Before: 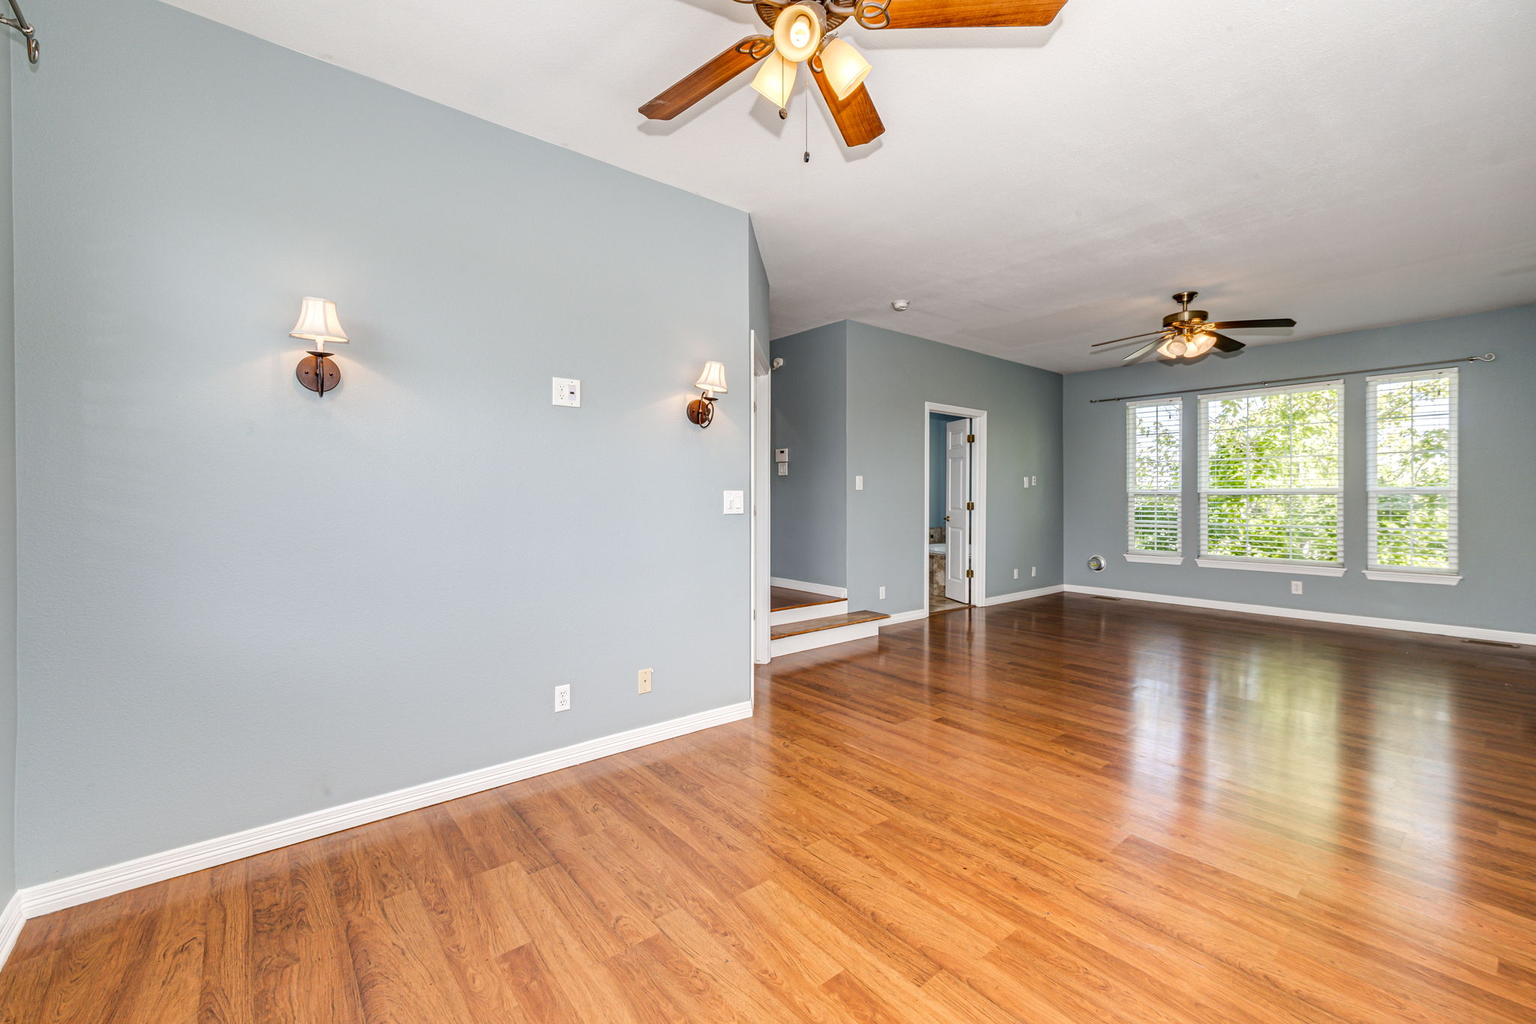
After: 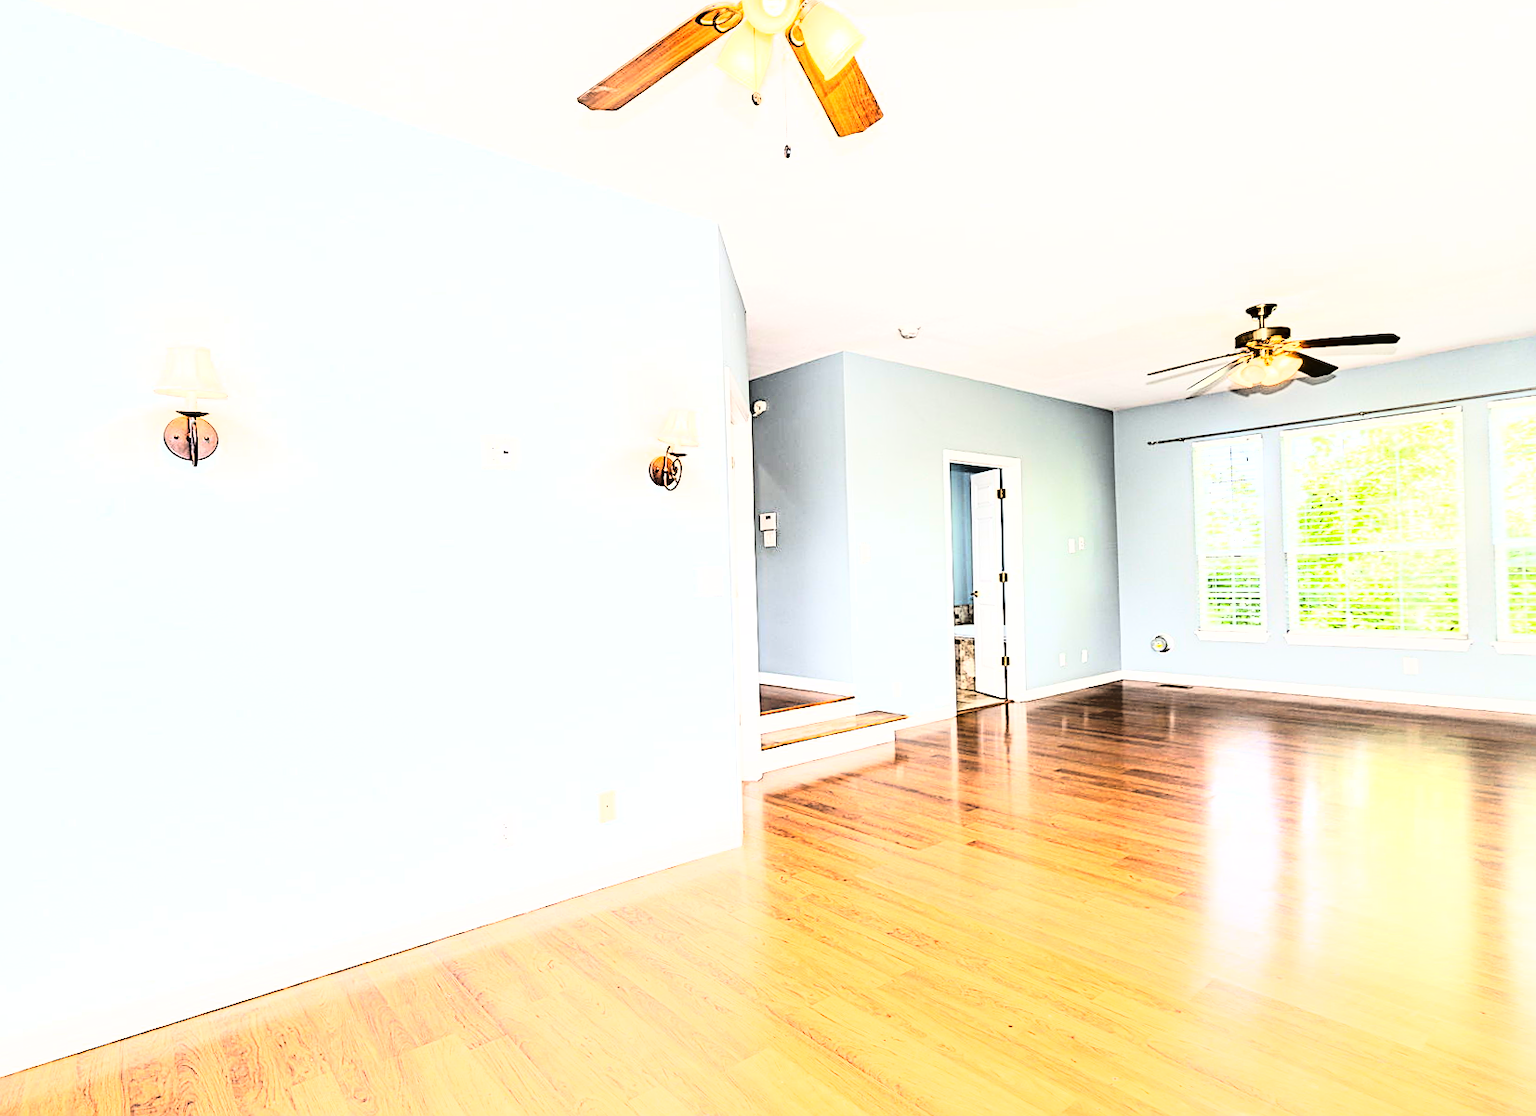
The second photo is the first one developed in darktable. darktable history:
sharpen: on, module defaults
tone equalizer: on, module defaults
exposure: black level correction 0, exposure 1.45 EV, compensate exposure bias true, compensate highlight preservation false
base curve: curves: ch0 [(0, 0) (0.018, 0.026) (0.143, 0.37) (0.33, 0.731) (0.458, 0.853) (0.735, 0.965) (0.905, 0.986) (1, 1)]
shadows and highlights: highlights color adjustment 0%, low approximation 0.01, soften with gaussian
rotate and perspective: rotation -1.75°, automatic cropping off
crop: left 11.225%, top 5.381%, right 9.565%, bottom 10.314%
